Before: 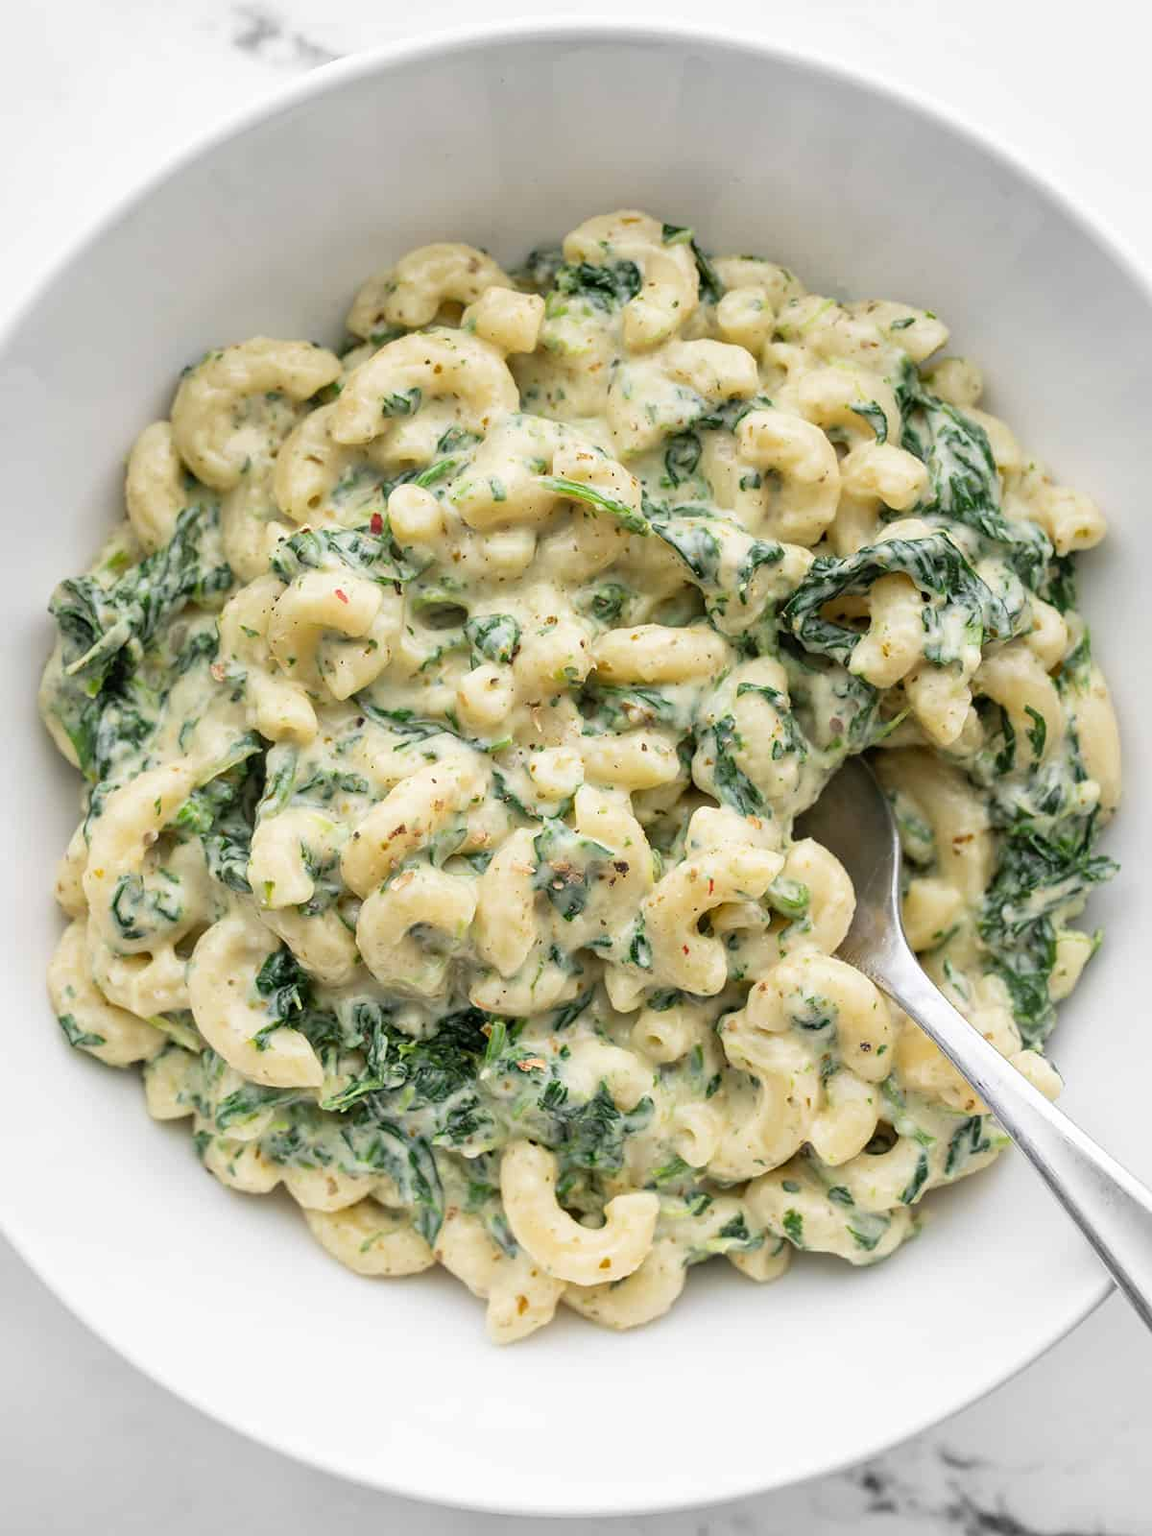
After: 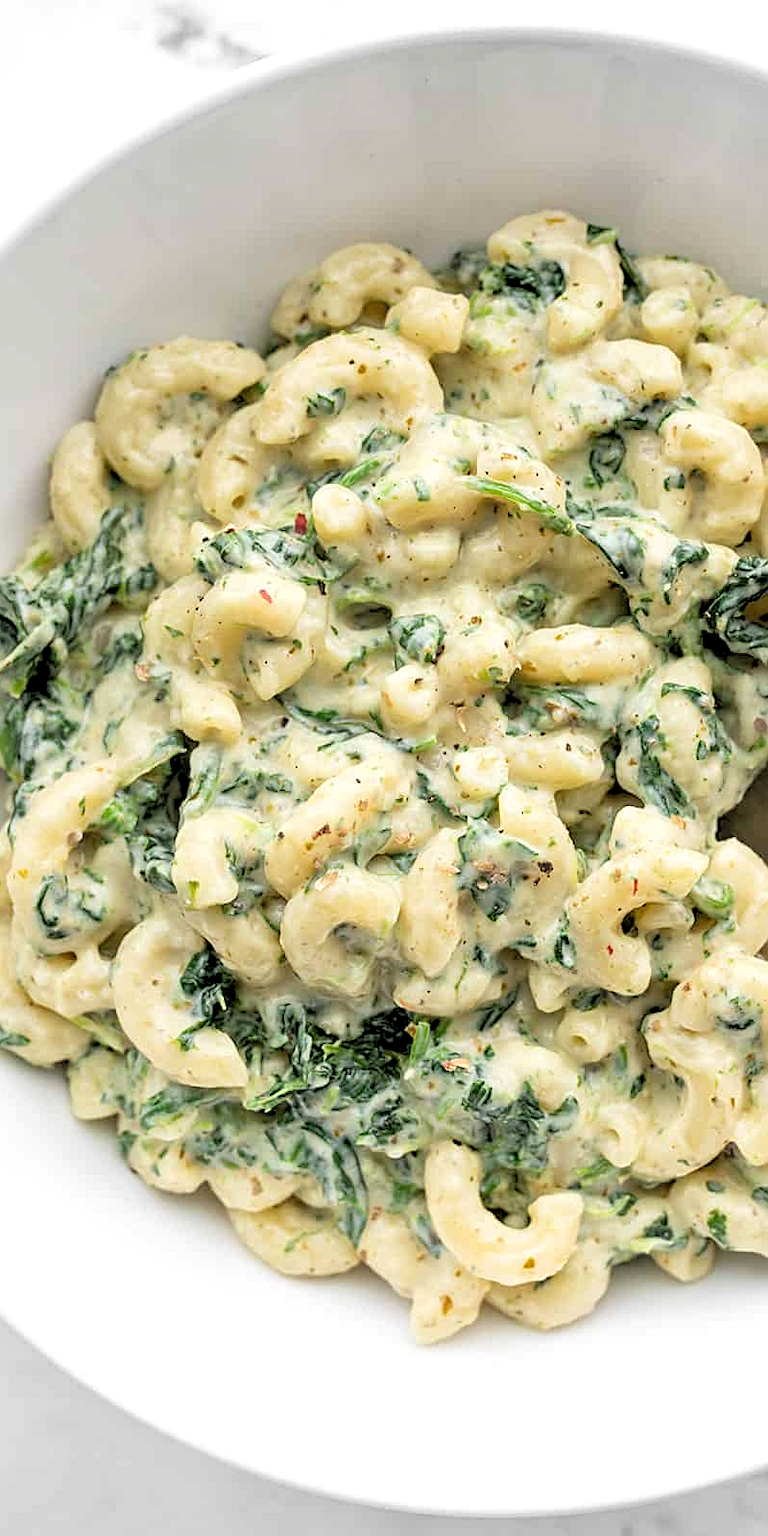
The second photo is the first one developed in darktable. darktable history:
crop and rotate: left 6.617%, right 26.717%
sharpen: radius 2.167, amount 0.381, threshold 0
rgb levels: levels [[0.013, 0.434, 0.89], [0, 0.5, 1], [0, 0.5, 1]]
